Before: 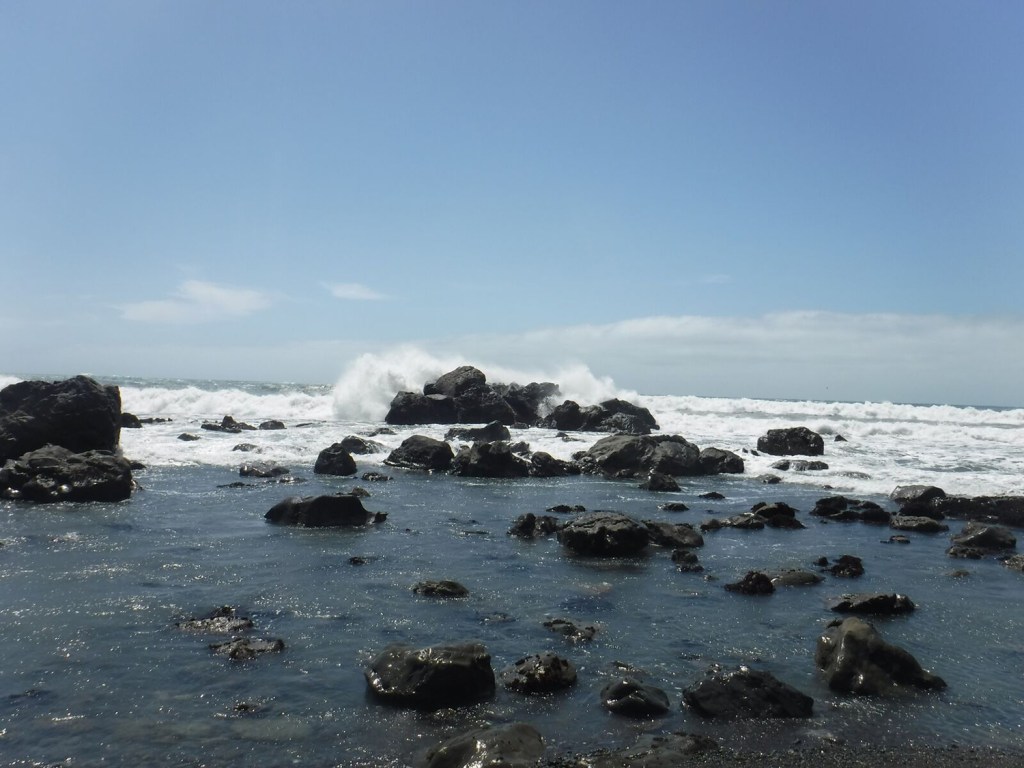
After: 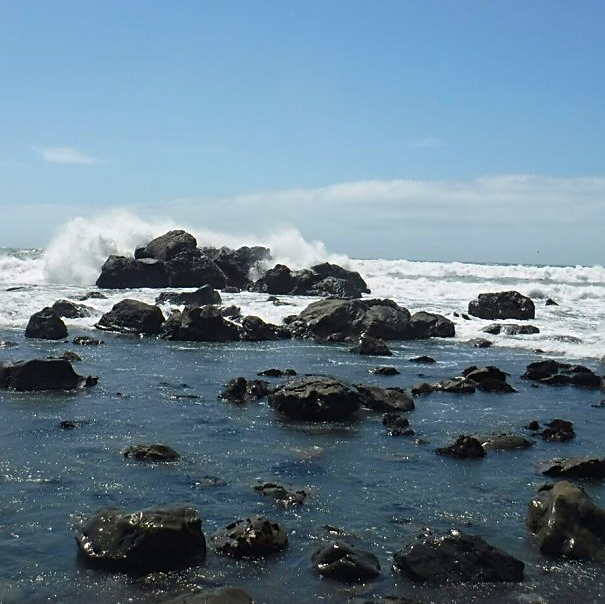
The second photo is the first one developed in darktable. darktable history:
color balance rgb: perceptual saturation grading › global saturation 20%, global vibrance 20%
sharpen: on, module defaults
crop and rotate: left 28.256%, top 17.734%, right 12.656%, bottom 3.573%
